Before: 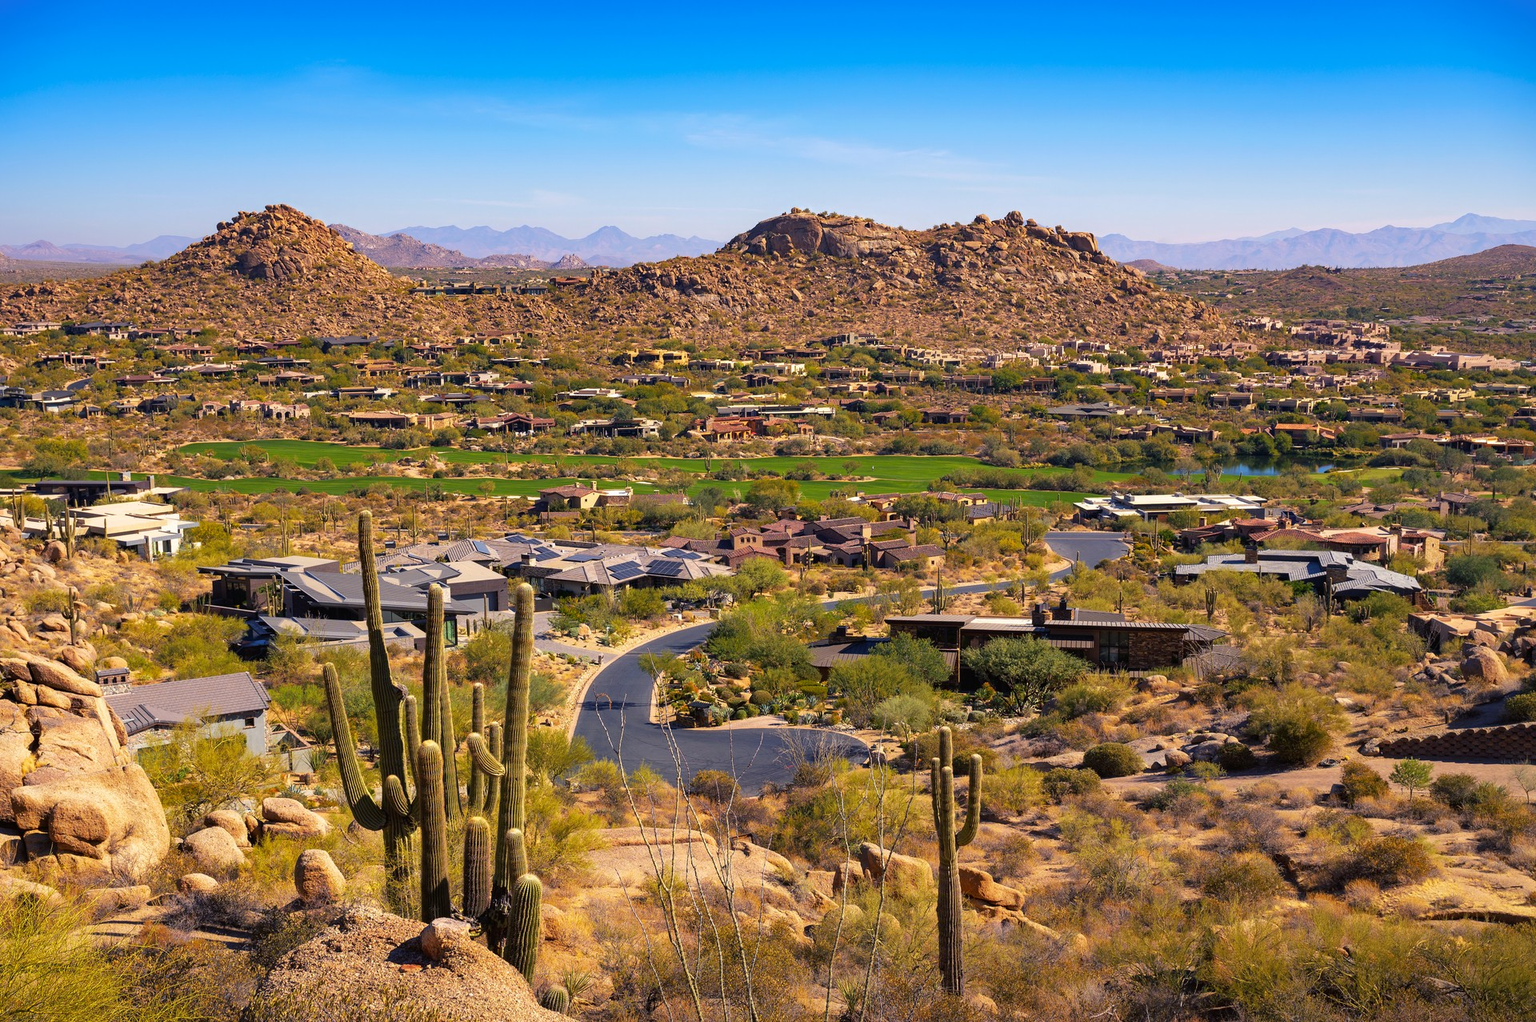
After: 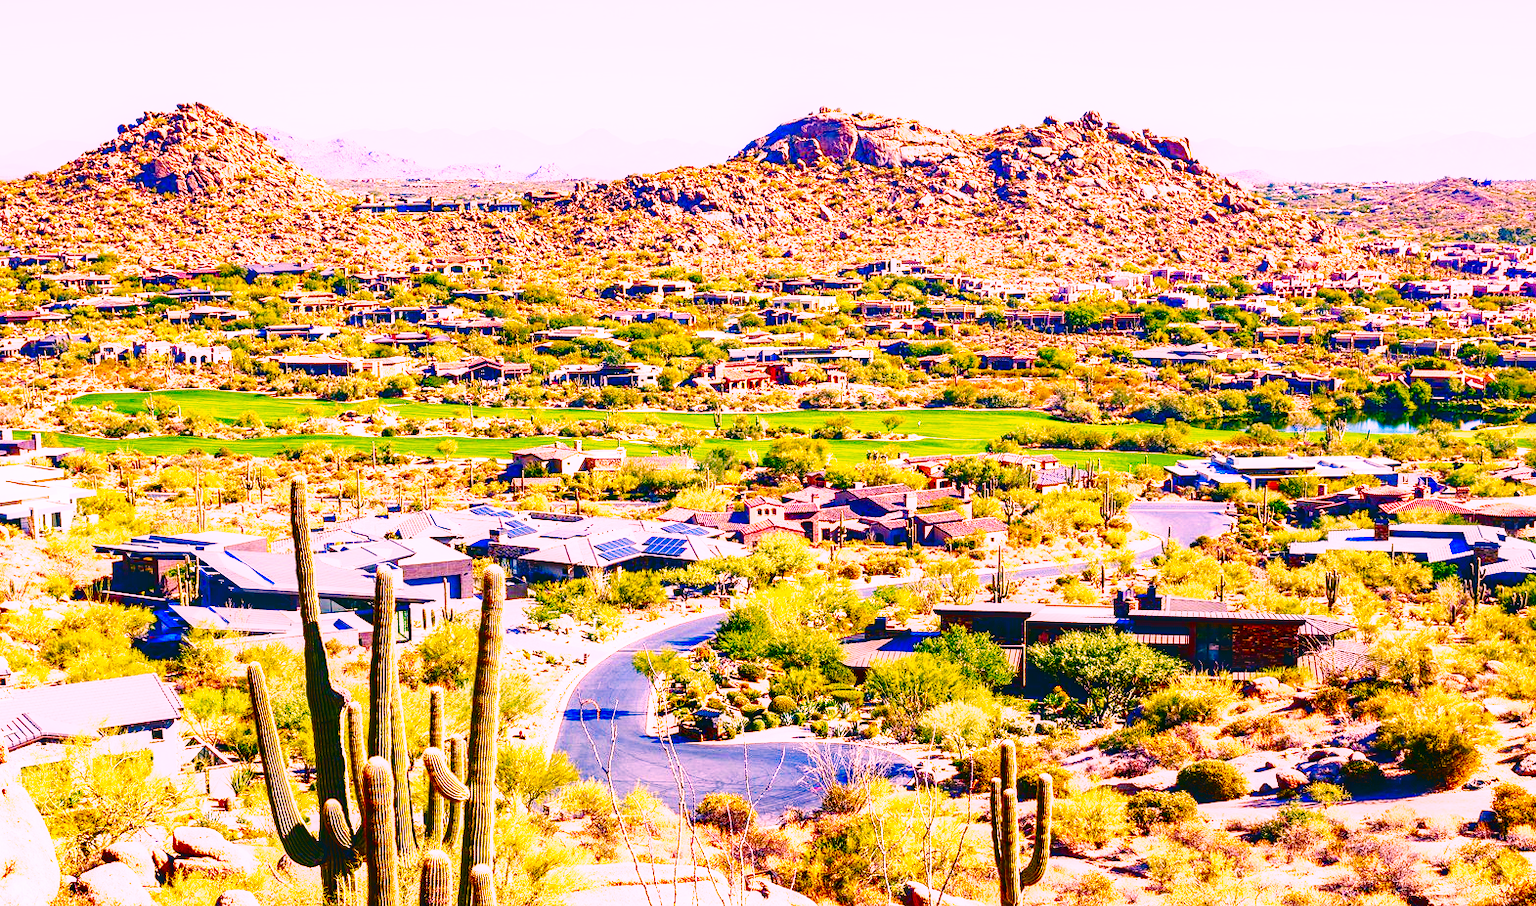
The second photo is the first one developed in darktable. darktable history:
color balance rgb: perceptual saturation grading › global saturation 20%, perceptual saturation grading › highlights -50.494%, perceptual saturation grading › shadows 30.872%, perceptual brilliance grading › global brilliance 19.792%, global vibrance 20%
crop: left 7.869%, top 11.851%, right 10.274%, bottom 15.417%
exposure: exposure 0.828 EV, compensate highlight preservation false
color correction: highlights a* 17.24, highlights b* 0.243, shadows a* -15.14, shadows b* -14.24, saturation 1.51
base curve: curves: ch0 [(0, 0) (0.007, 0.004) (0.027, 0.03) (0.046, 0.07) (0.207, 0.54) (0.442, 0.872) (0.673, 0.972) (1, 1)], preserve colors none
local contrast: on, module defaults
contrast brightness saturation: contrast 0.093, brightness -0.595, saturation 0.168
